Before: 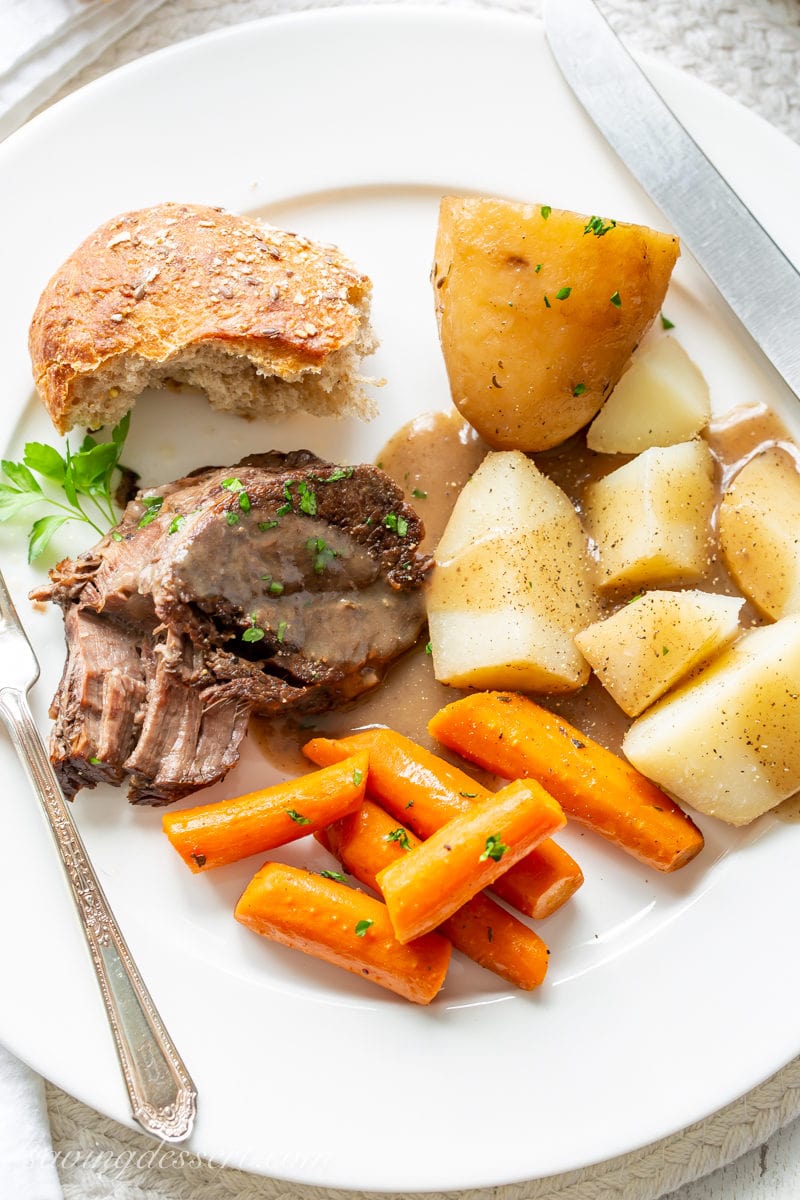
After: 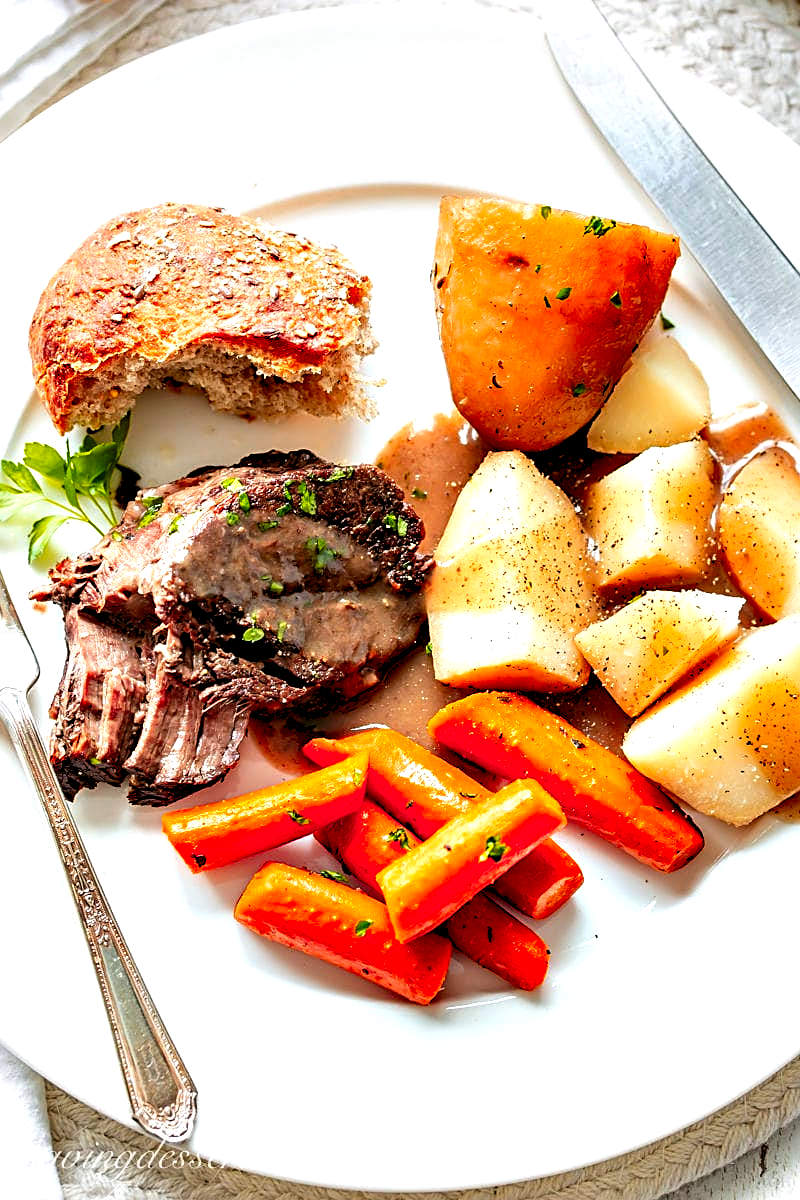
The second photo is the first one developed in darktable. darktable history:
color zones: curves: ch1 [(0.24, 0.629) (0.75, 0.5)]; ch2 [(0.255, 0.454) (0.745, 0.491)]
sharpen: on, module defaults
haze removal: strength 0.285, distance 0.247, adaptive false
levels: levels [0.016, 0.484, 0.953]
contrast equalizer: y [[0.6 ×6], [0.55 ×6], [0 ×6], [0 ×6], [0 ×6]]
